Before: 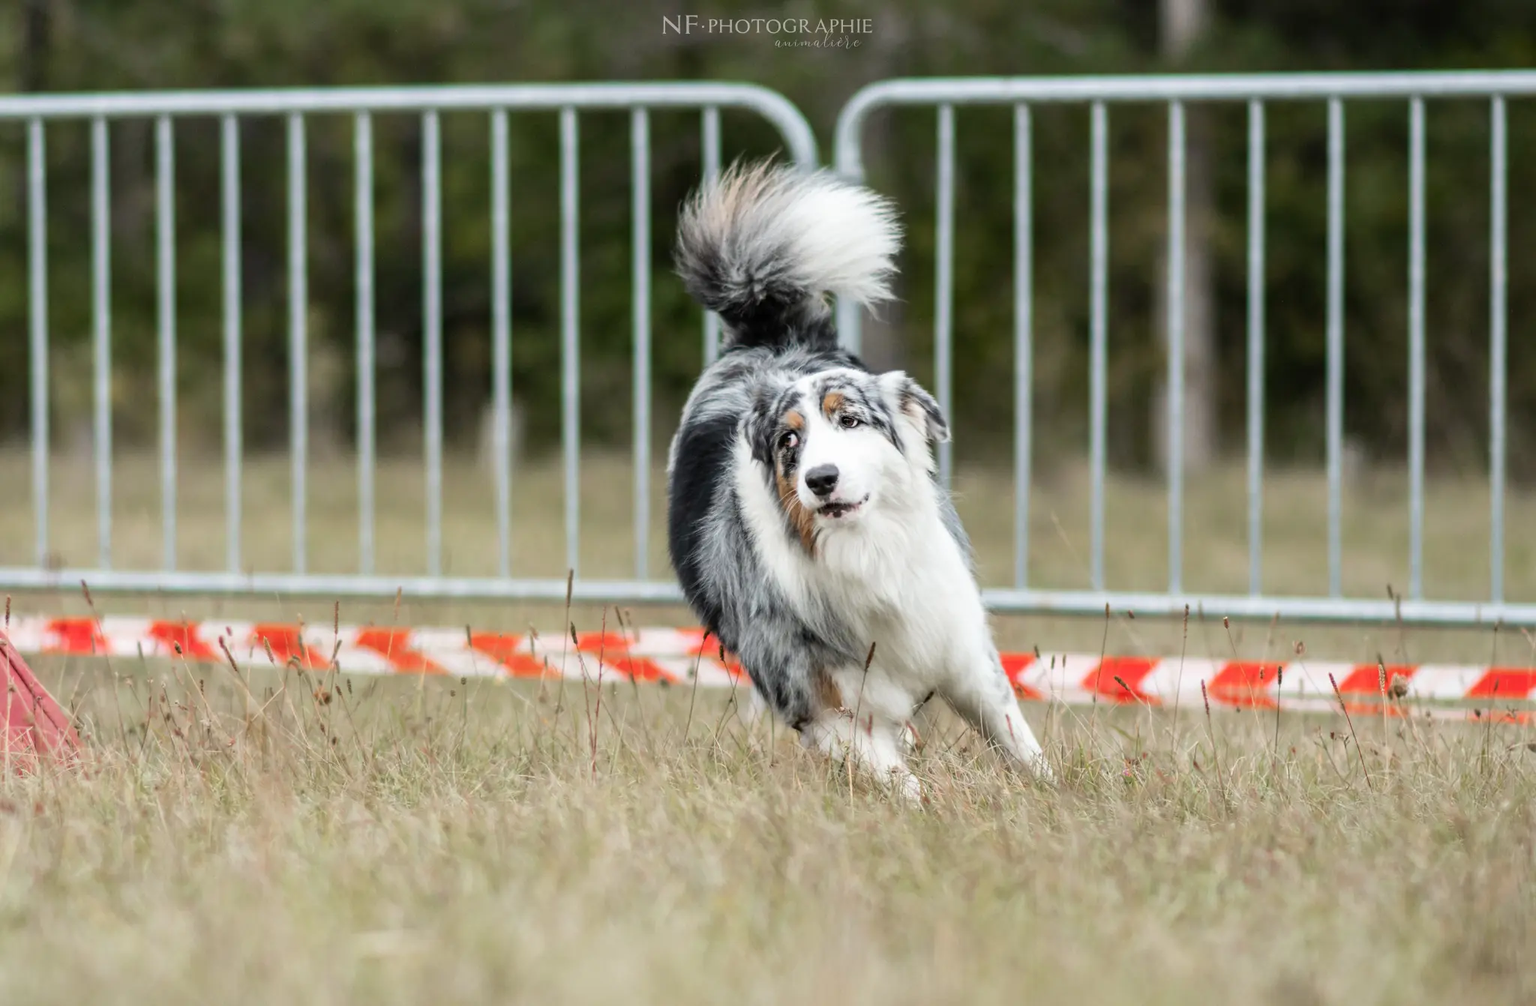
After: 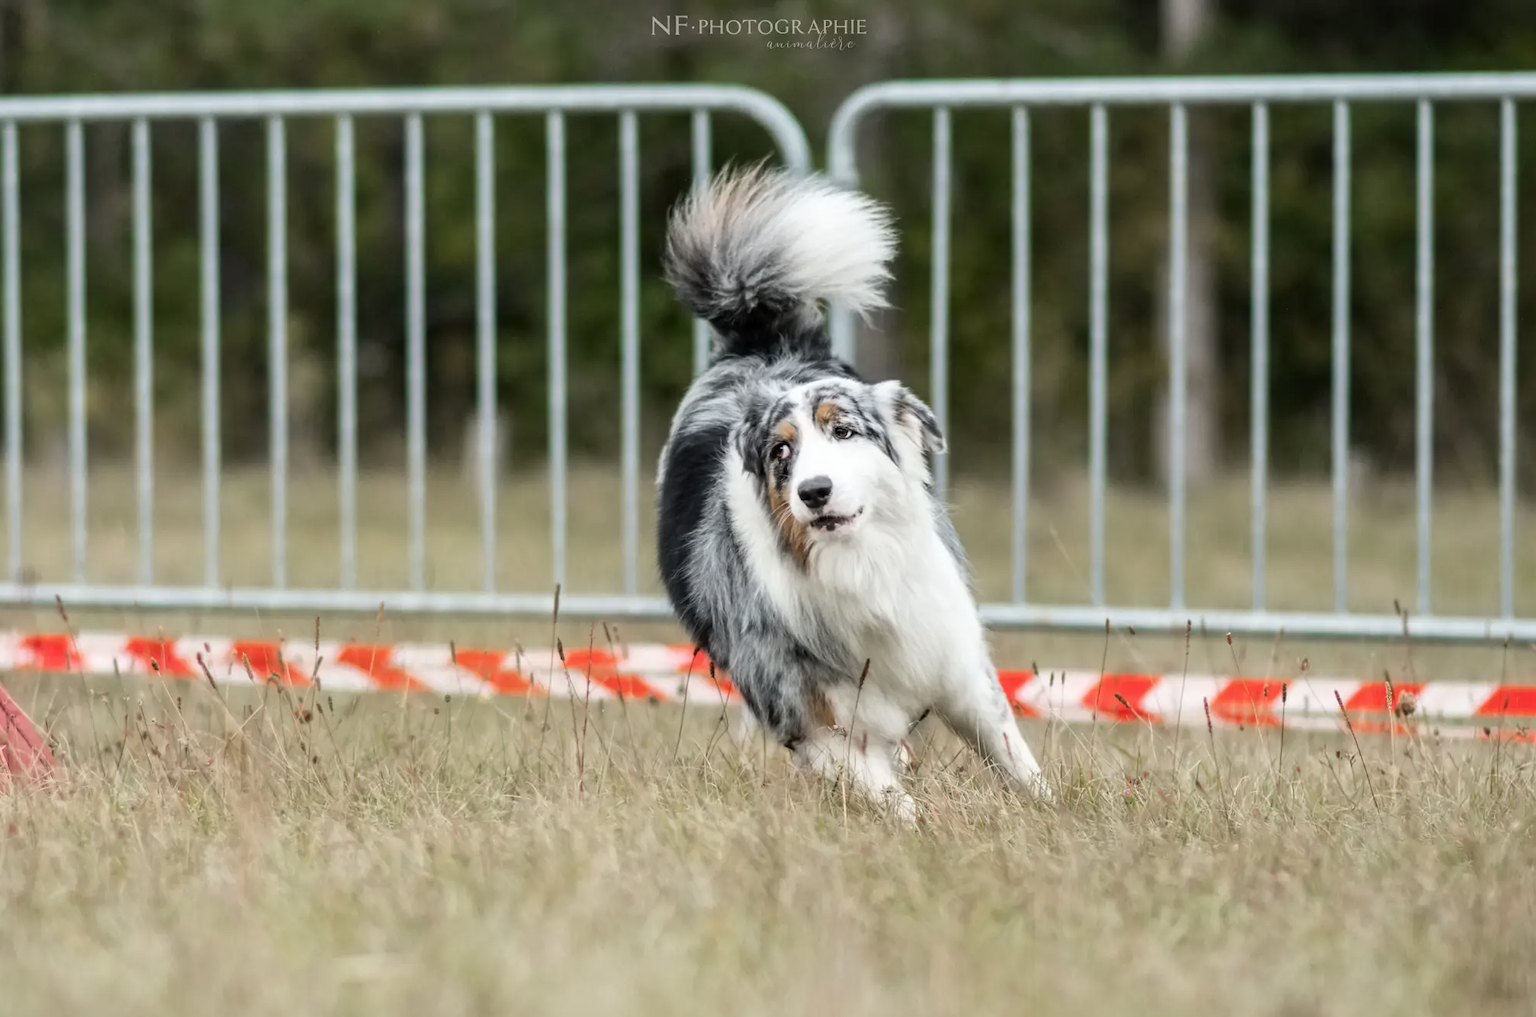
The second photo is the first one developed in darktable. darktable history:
crop and rotate: left 1.774%, right 0.633%, bottom 1.28%
local contrast: mode bilateral grid, contrast 15, coarseness 36, detail 105%, midtone range 0.2
contrast equalizer: y [[0.5 ×6], [0.5 ×6], [0.5 ×6], [0 ×6], [0, 0, 0, 0.581, 0.011, 0]]
